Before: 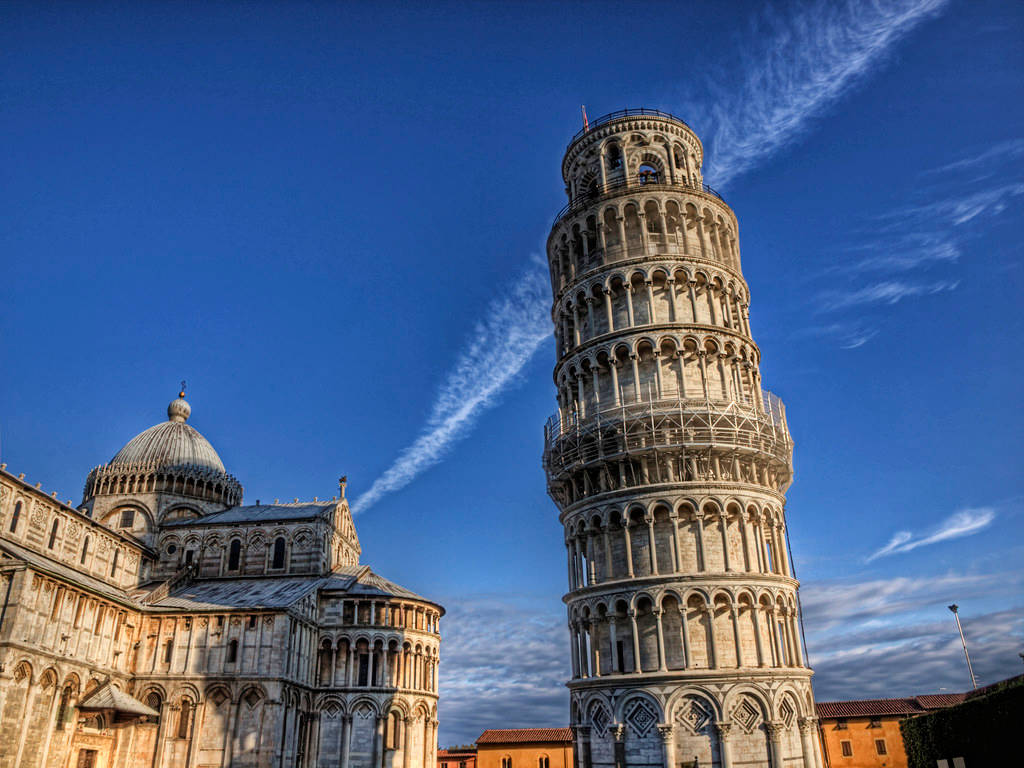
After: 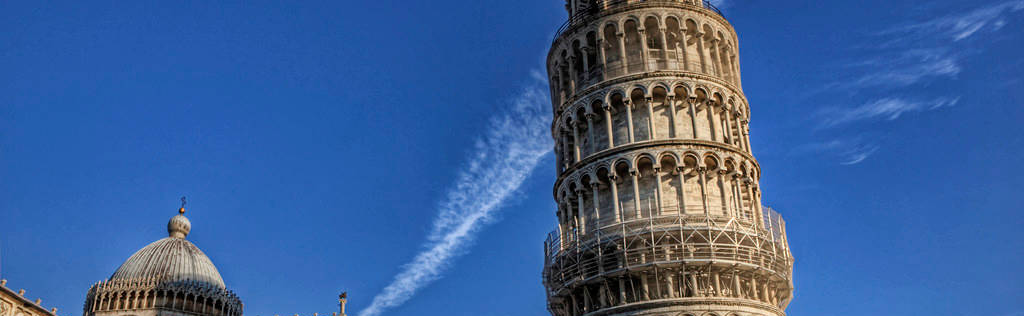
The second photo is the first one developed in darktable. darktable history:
crop and rotate: top 24.06%, bottom 34.742%
